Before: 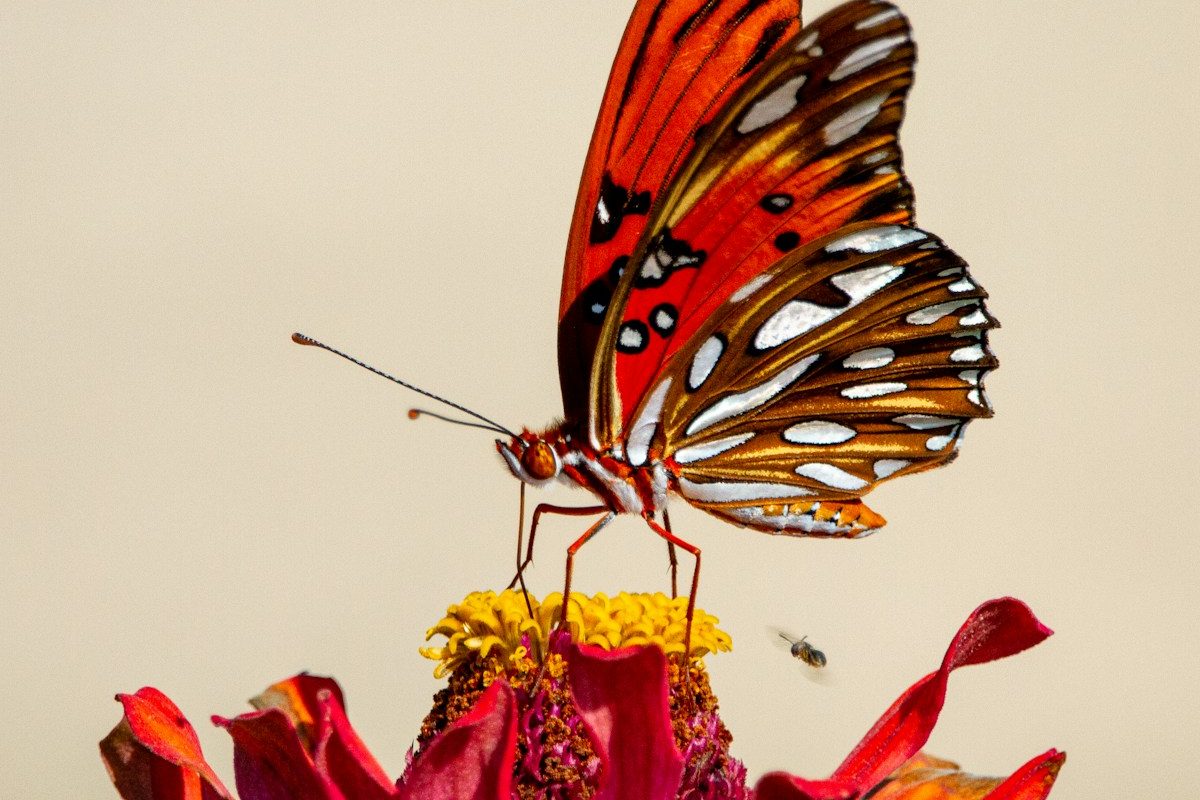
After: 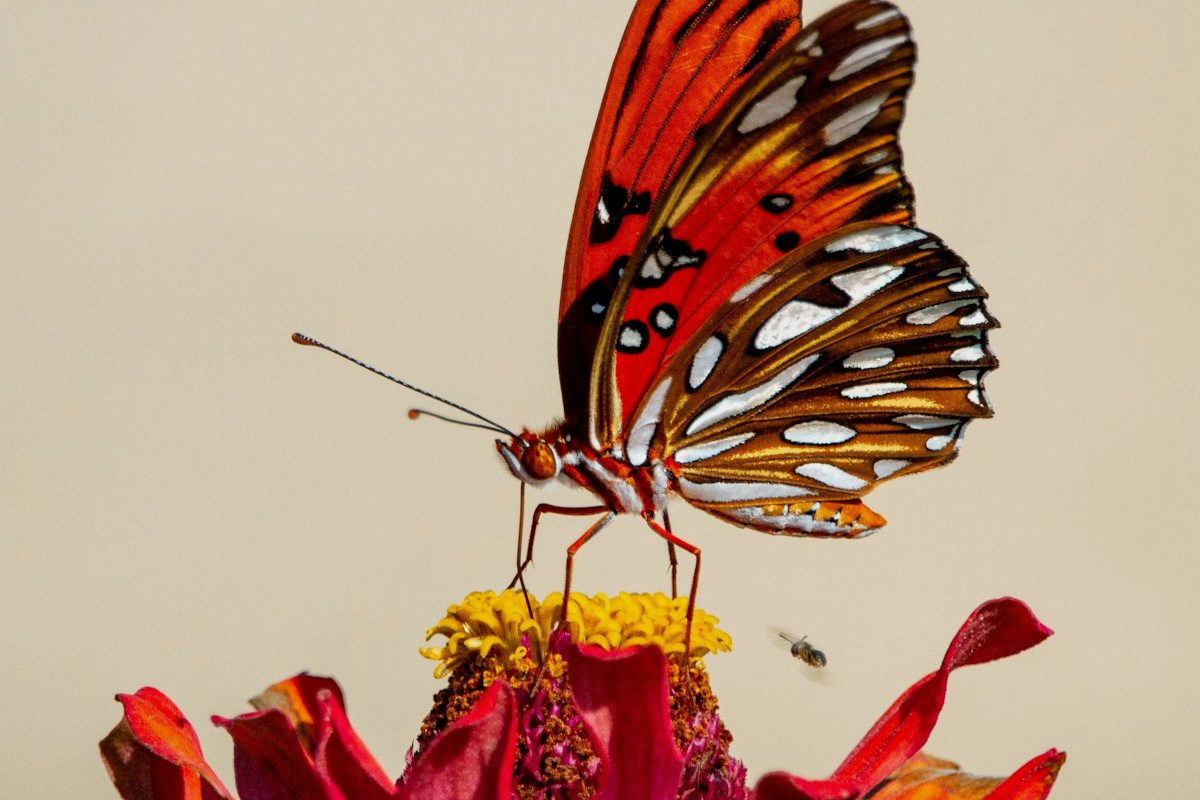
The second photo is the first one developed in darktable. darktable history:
exposure: exposure -0.211 EV, compensate highlight preservation false
